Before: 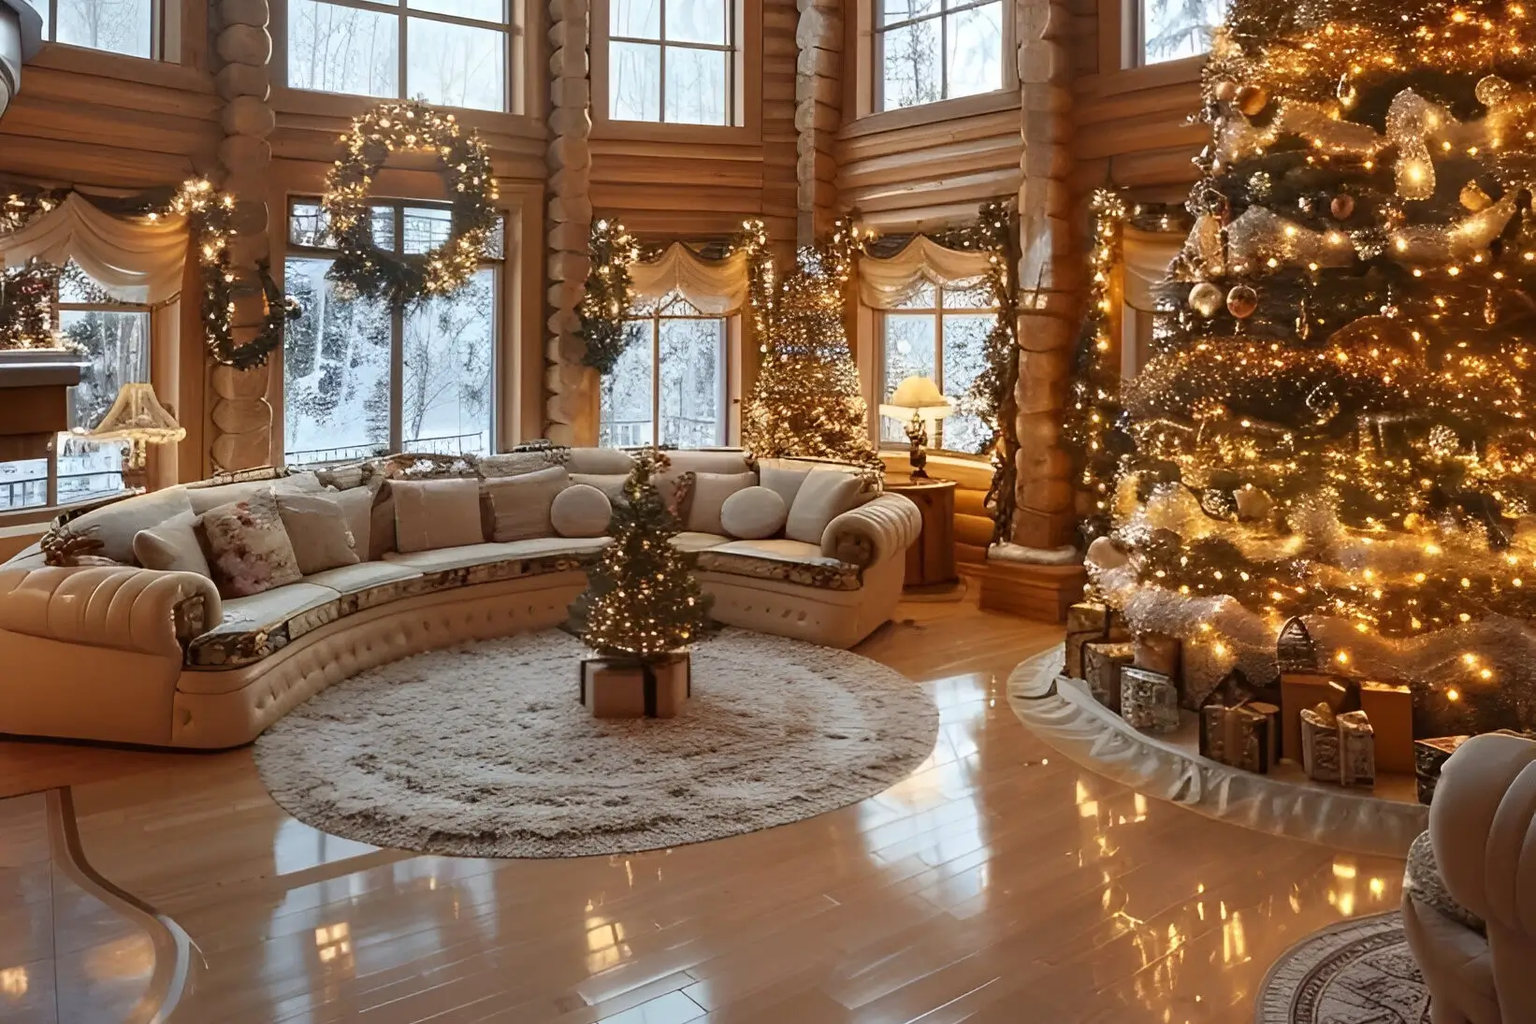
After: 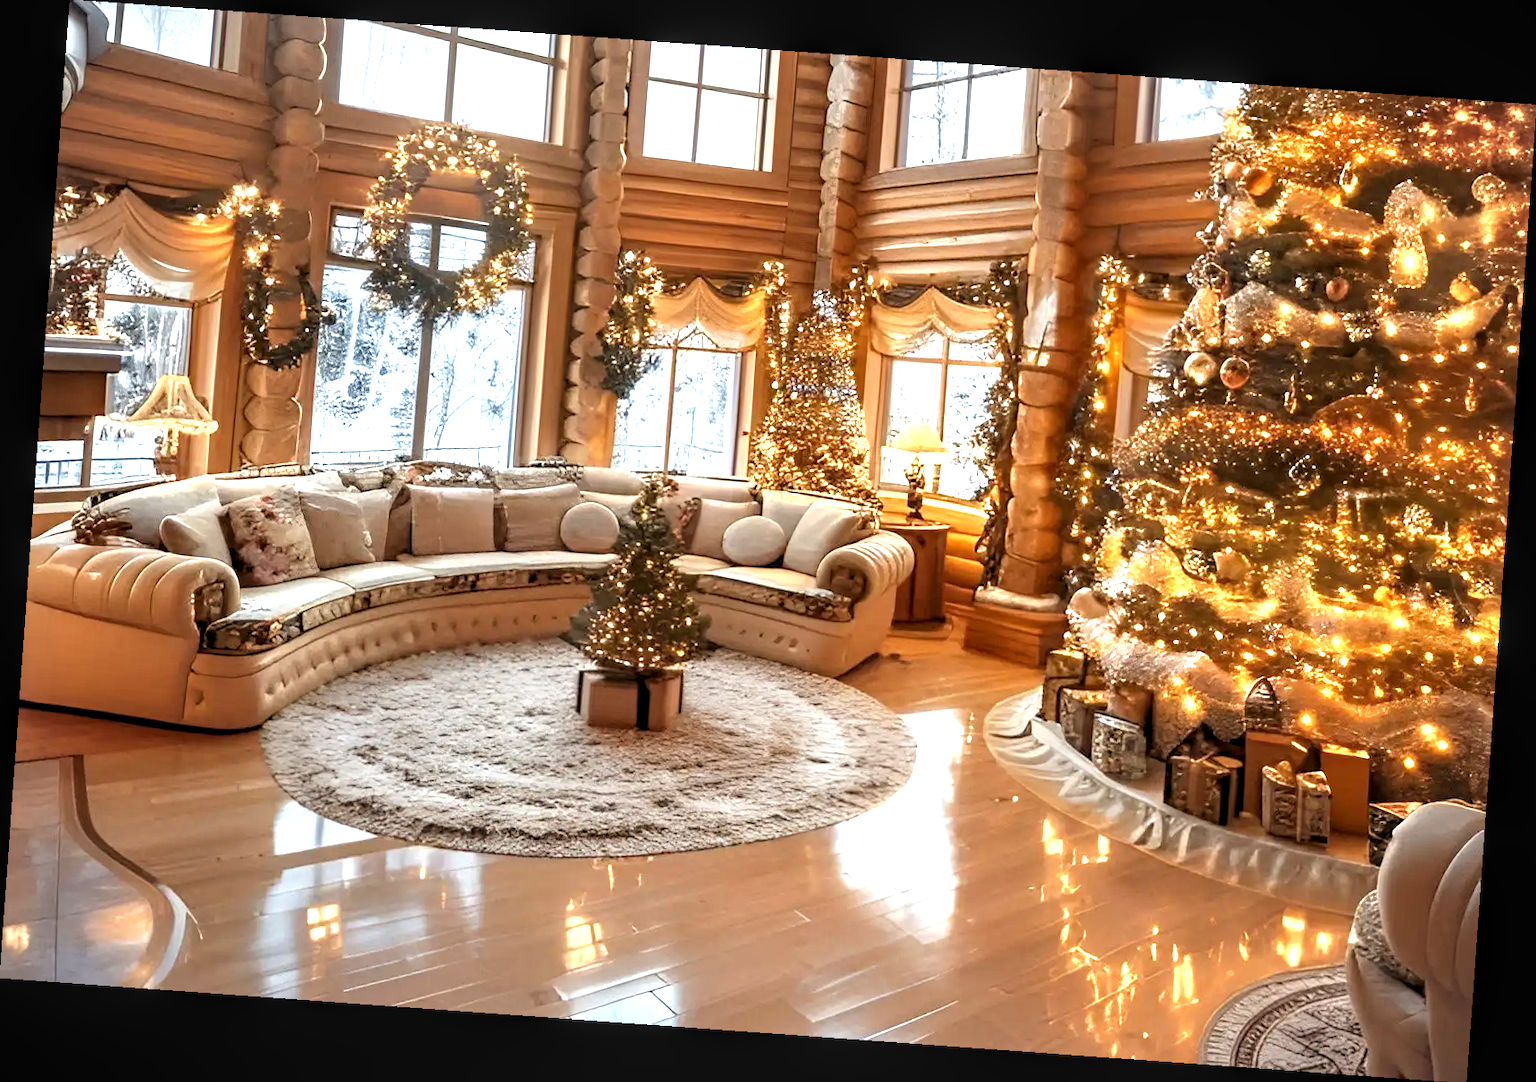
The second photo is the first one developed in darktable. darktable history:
exposure: exposure 1 EV, compensate highlight preservation false
local contrast: on, module defaults
rotate and perspective: rotation 4.1°, automatic cropping off
vignetting: fall-off start 91.19%
rgb levels: levels [[0.01, 0.419, 0.839], [0, 0.5, 1], [0, 0.5, 1]]
